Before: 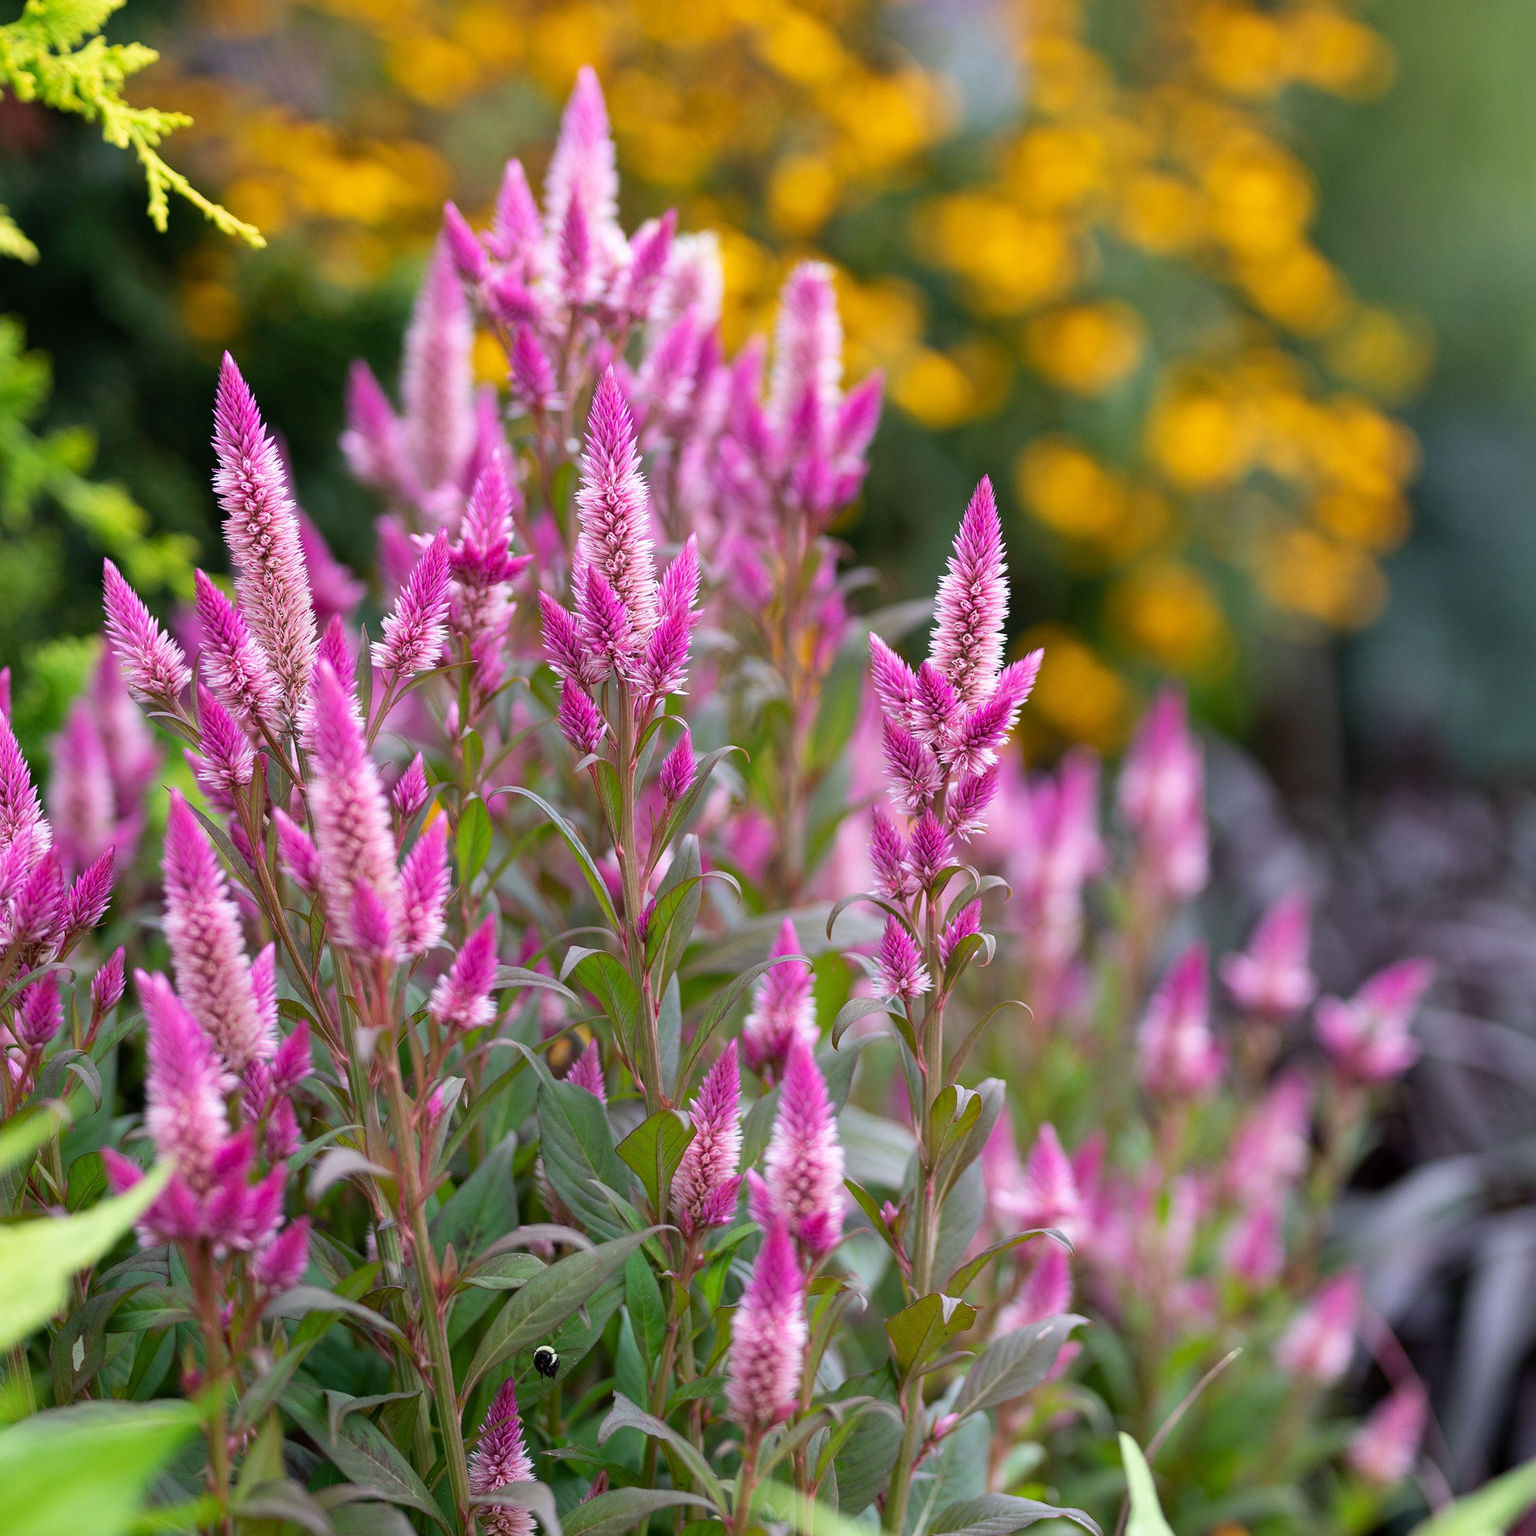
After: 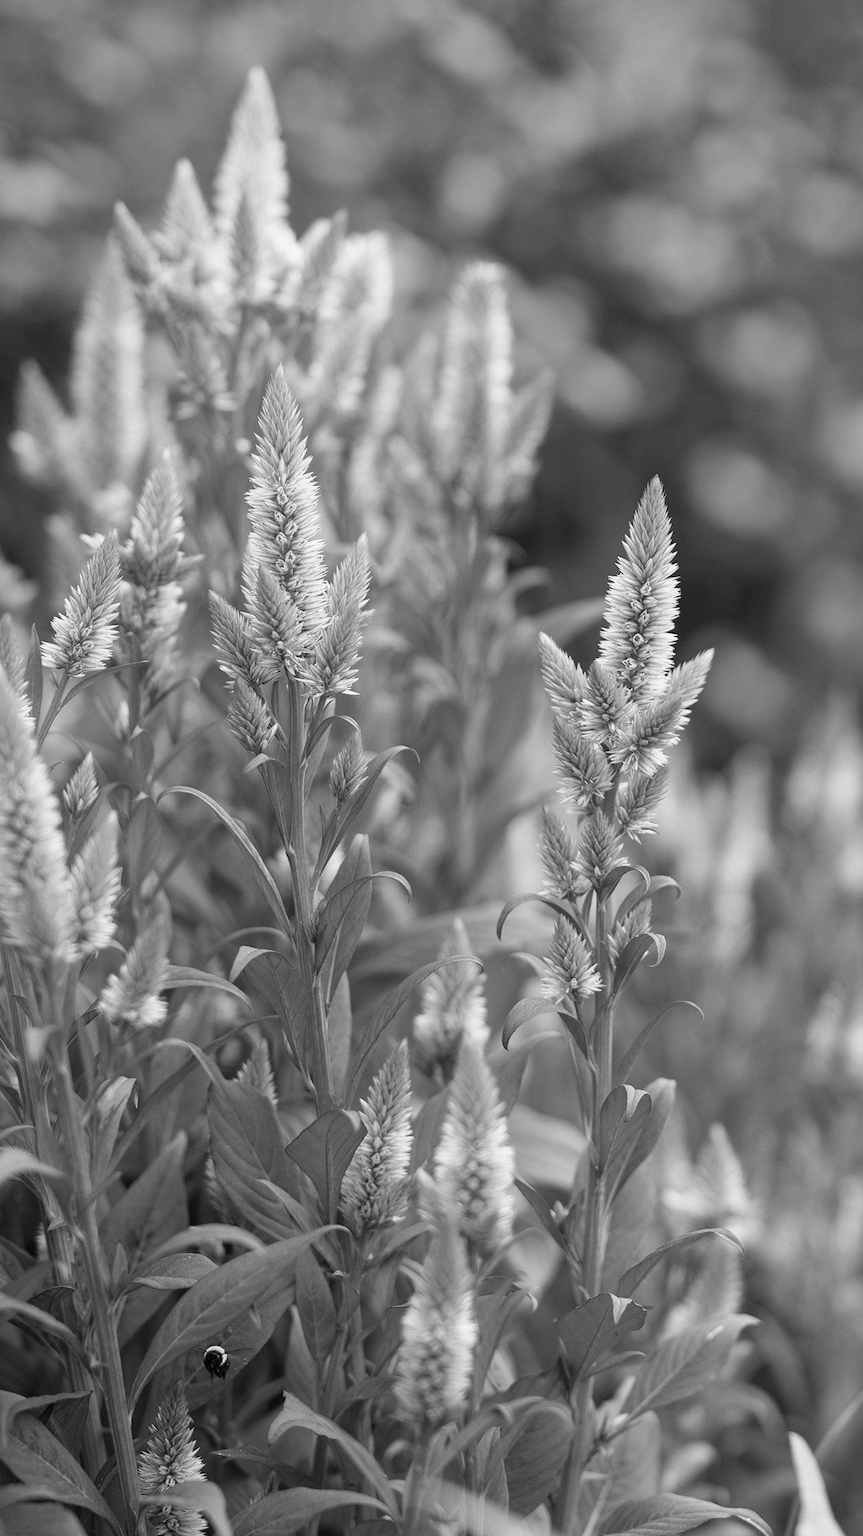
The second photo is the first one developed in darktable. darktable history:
color calibration: output gray [0.21, 0.42, 0.37, 0], gray › normalize channels true, illuminant same as pipeline (D50), adaptation XYZ, x 0.346, y 0.359, gamut compression 0
crop: left 21.496%, right 22.254%
bloom: size 38%, threshold 95%, strength 30%
